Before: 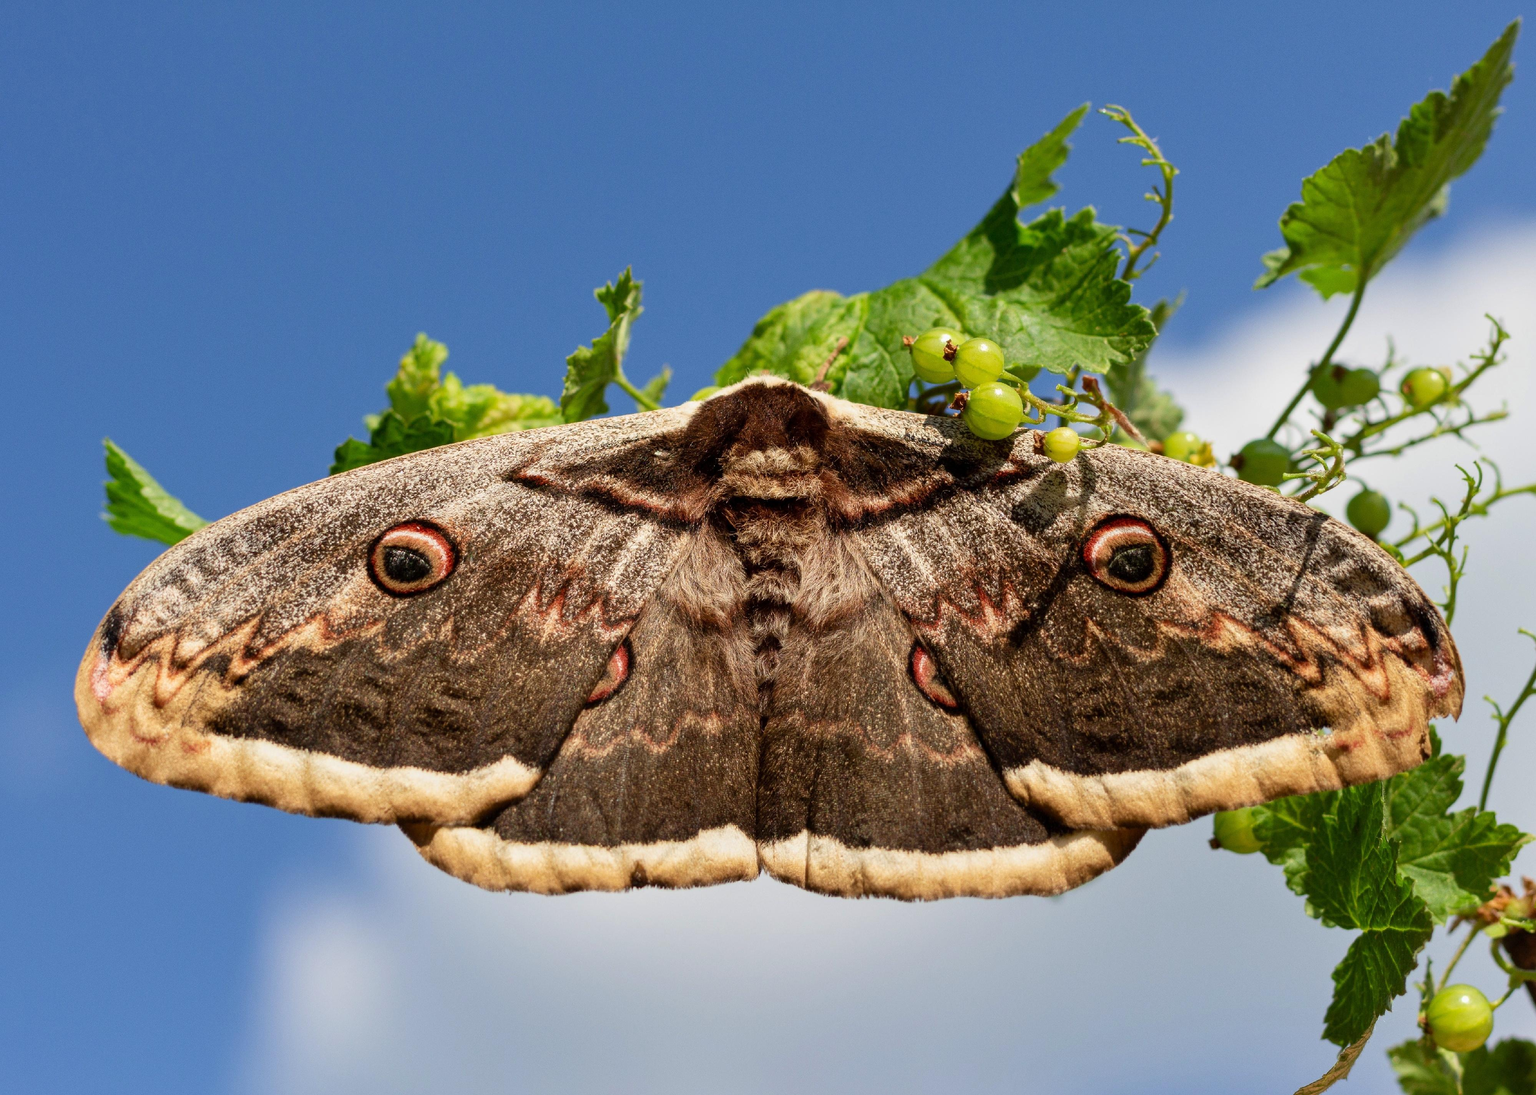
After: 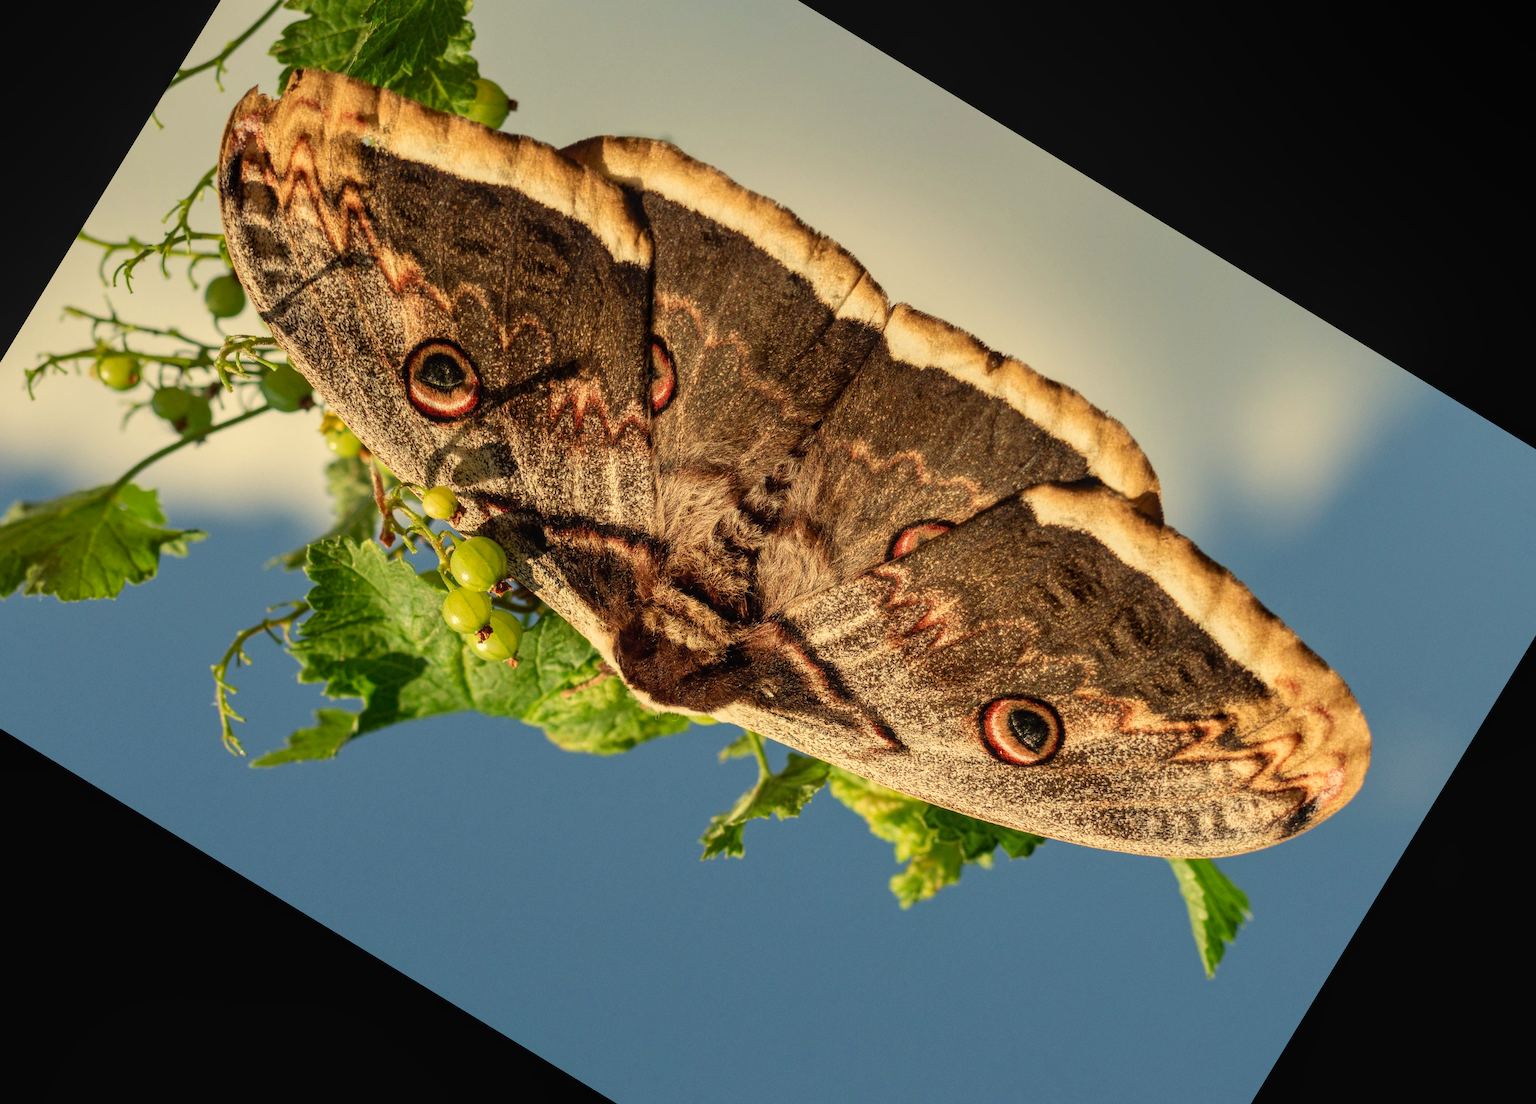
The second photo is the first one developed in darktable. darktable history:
white balance: red 1.08, blue 0.791
crop and rotate: angle 148.68°, left 9.111%, top 15.603%, right 4.588%, bottom 17.041%
local contrast: detail 110%
